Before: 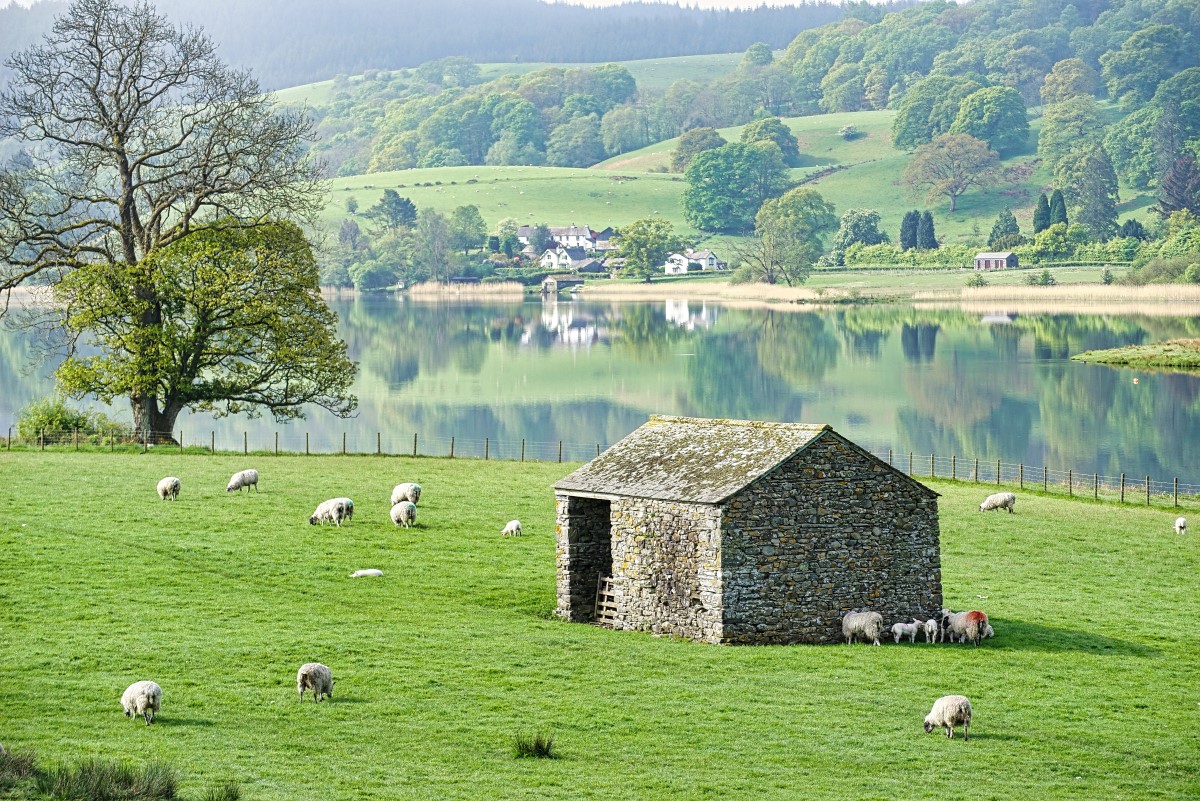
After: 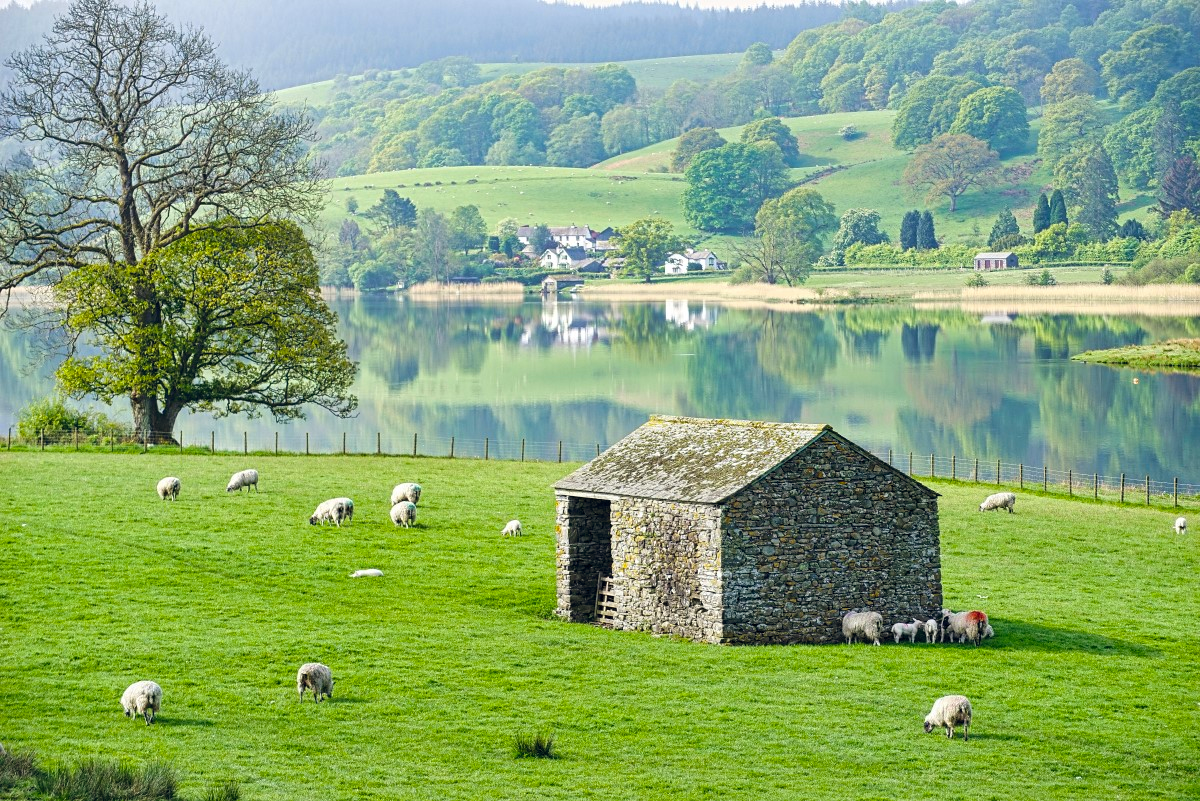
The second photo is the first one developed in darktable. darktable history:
color balance rgb: power › hue 311.33°, global offset › chroma 0.063%, global offset › hue 254.1°, perceptual saturation grading › global saturation 25.264%
